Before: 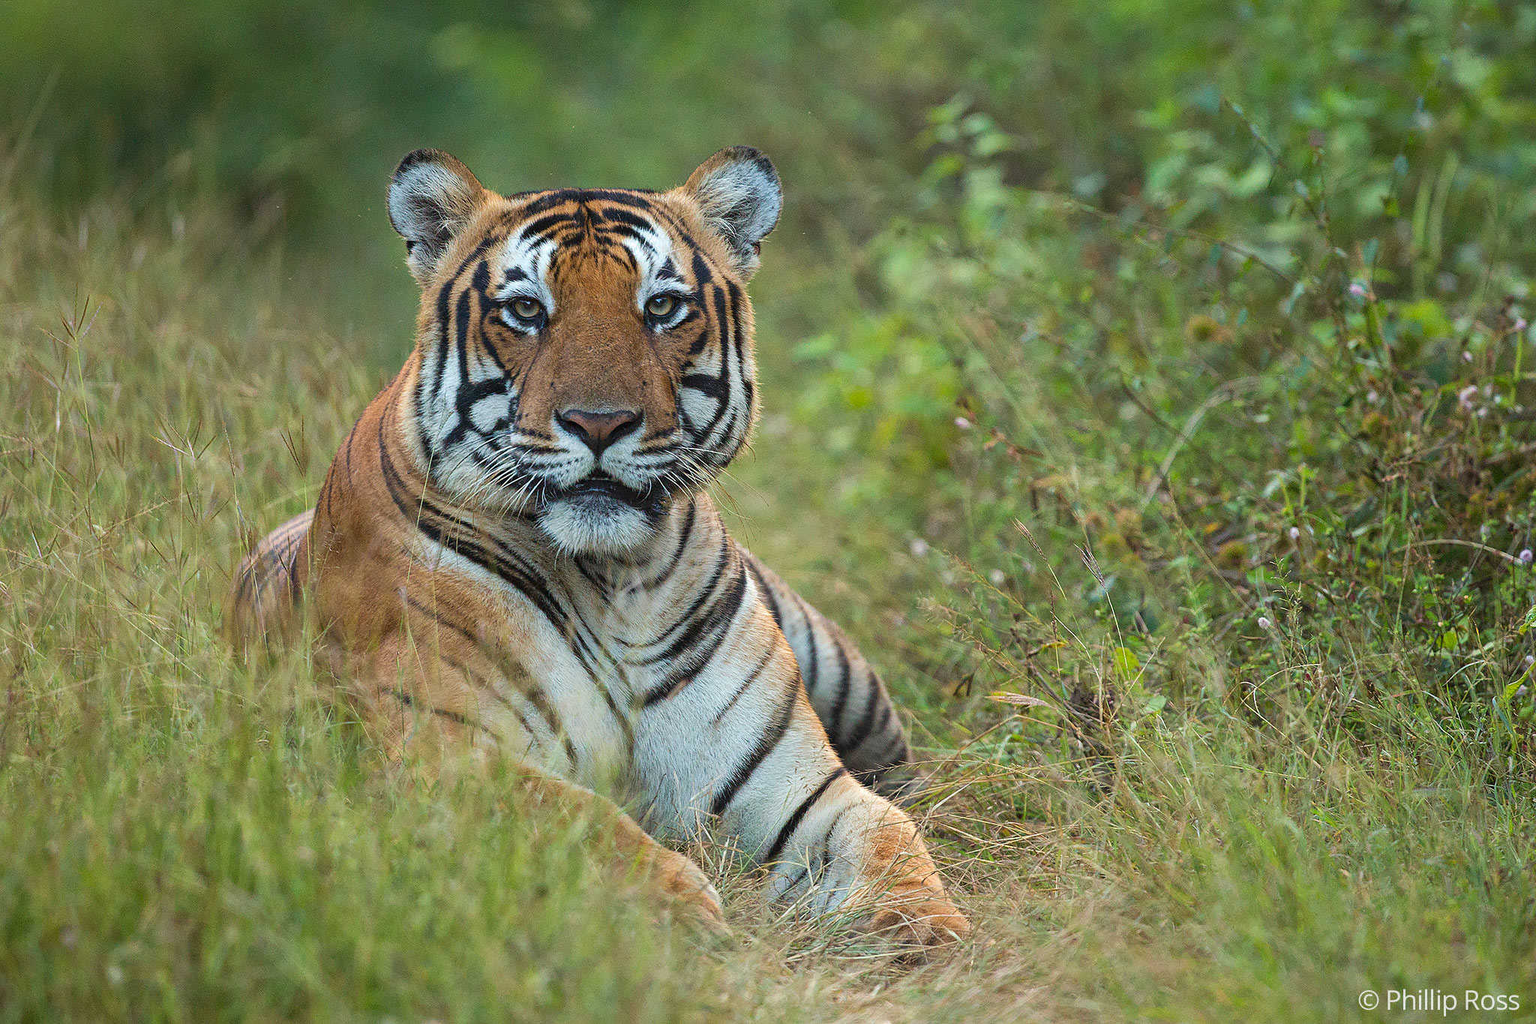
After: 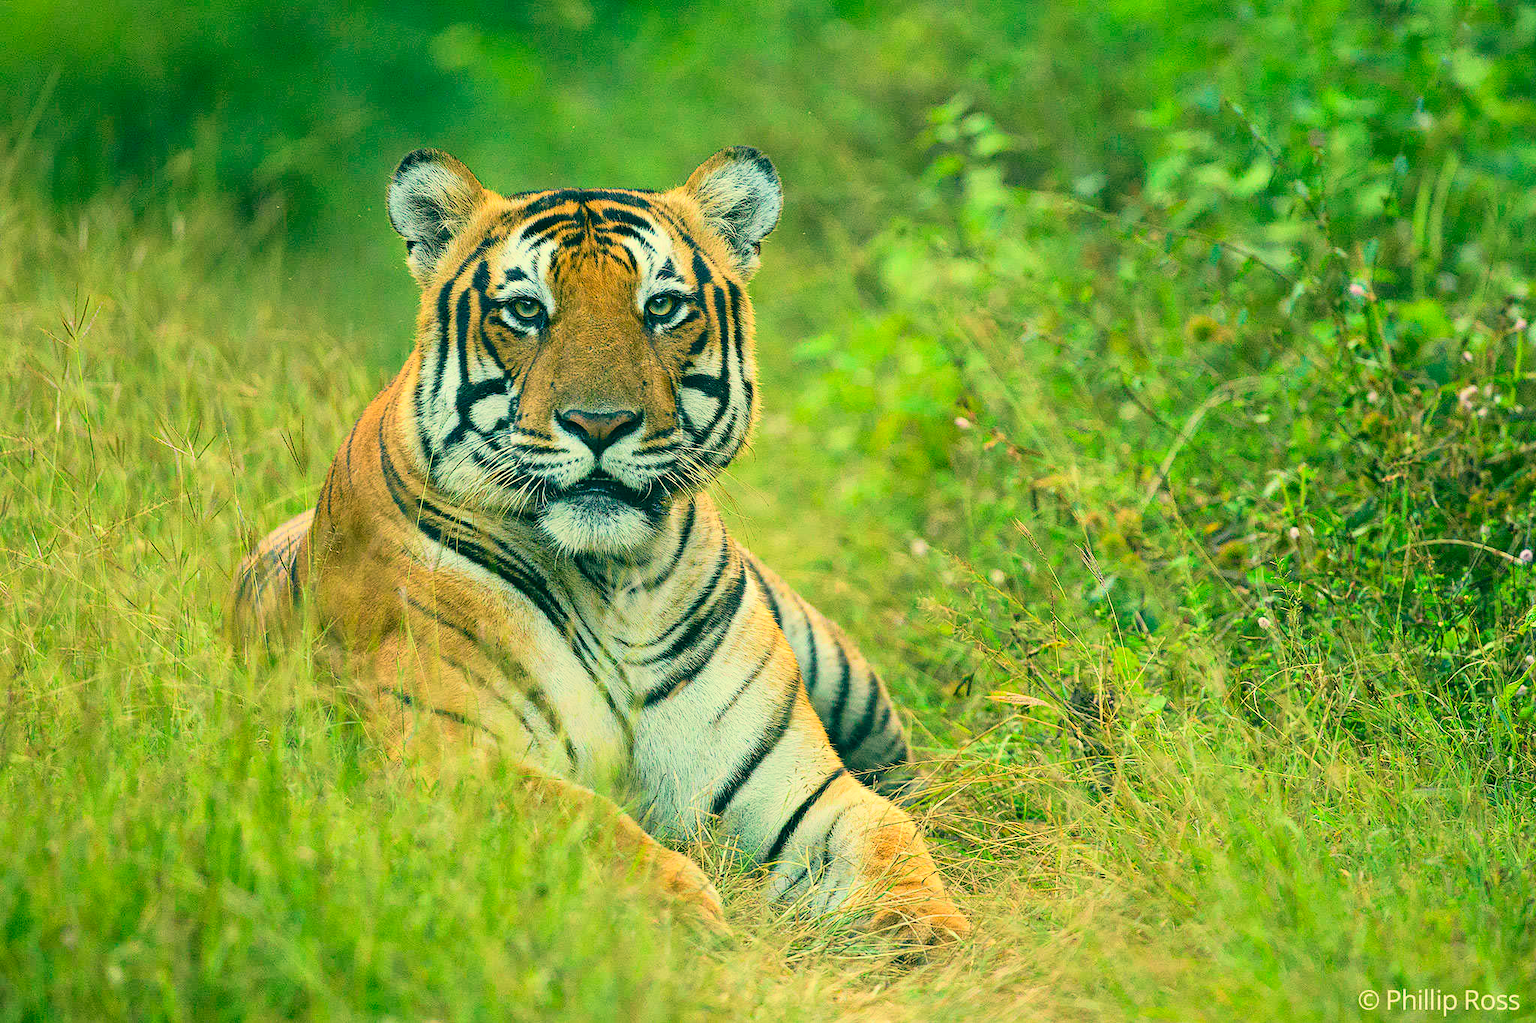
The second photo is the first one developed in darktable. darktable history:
contrast brightness saturation: contrast 0.027, brightness 0.062, saturation 0.126
tone curve: curves: ch0 [(0, 0) (0.051, 0.03) (0.096, 0.071) (0.241, 0.247) (0.455, 0.525) (0.594, 0.697) (0.741, 0.845) (0.871, 0.933) (1, 0.984)]; ch1 [(0, 0) (0.1, 0.038) (0.318, 0.243) (0.399, 0.351) (0.478, 0.469) (0.499, 0.499) (0.534, 0.549) (0.565, 0.594) (0.601, 0.634) (0.666, 0.7) (1, 1)]; ch2 [(0, 0) (0.453, 0.45) (0.479, 0.483) (0.504, 0.499) (0.52, 0.519) (0.541, 0.559) (0.592, 0.612) (0.824, 0.815) (1, 1)], color space Lab, independent channels, preserve colors none
color correction: highlights a* 2.25, highlights b* 34.11, shadows a* -36.07, shadows b* -5.53
